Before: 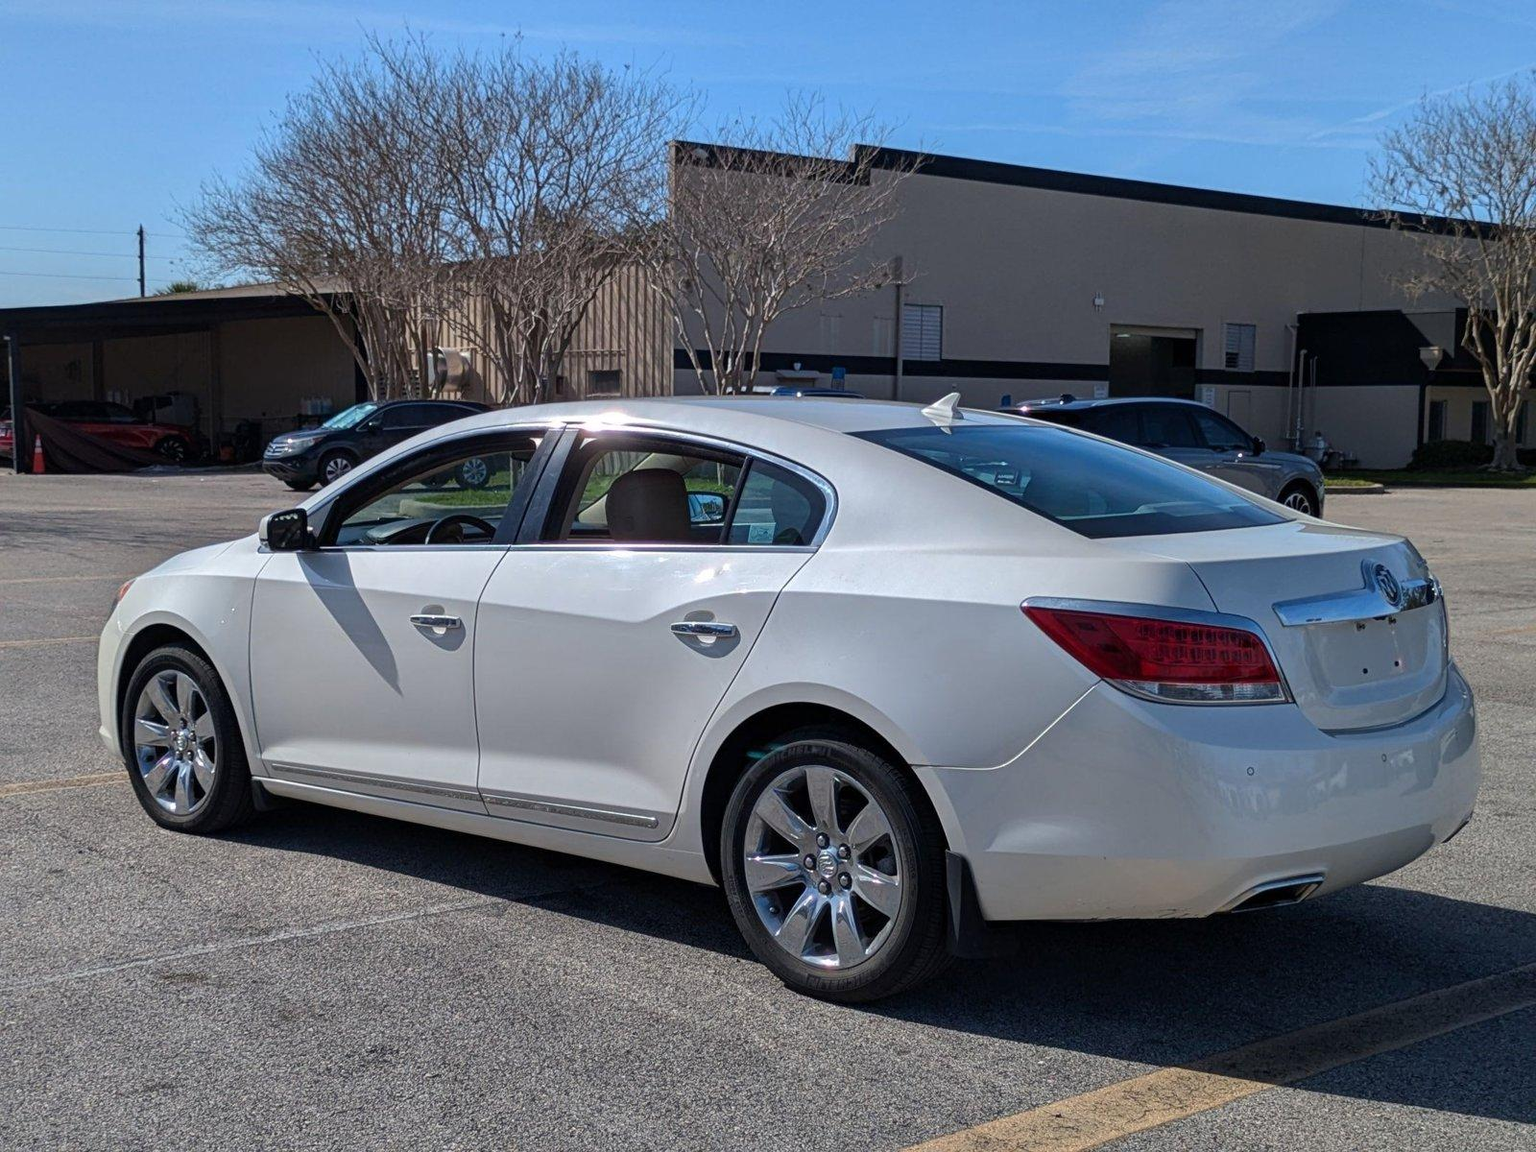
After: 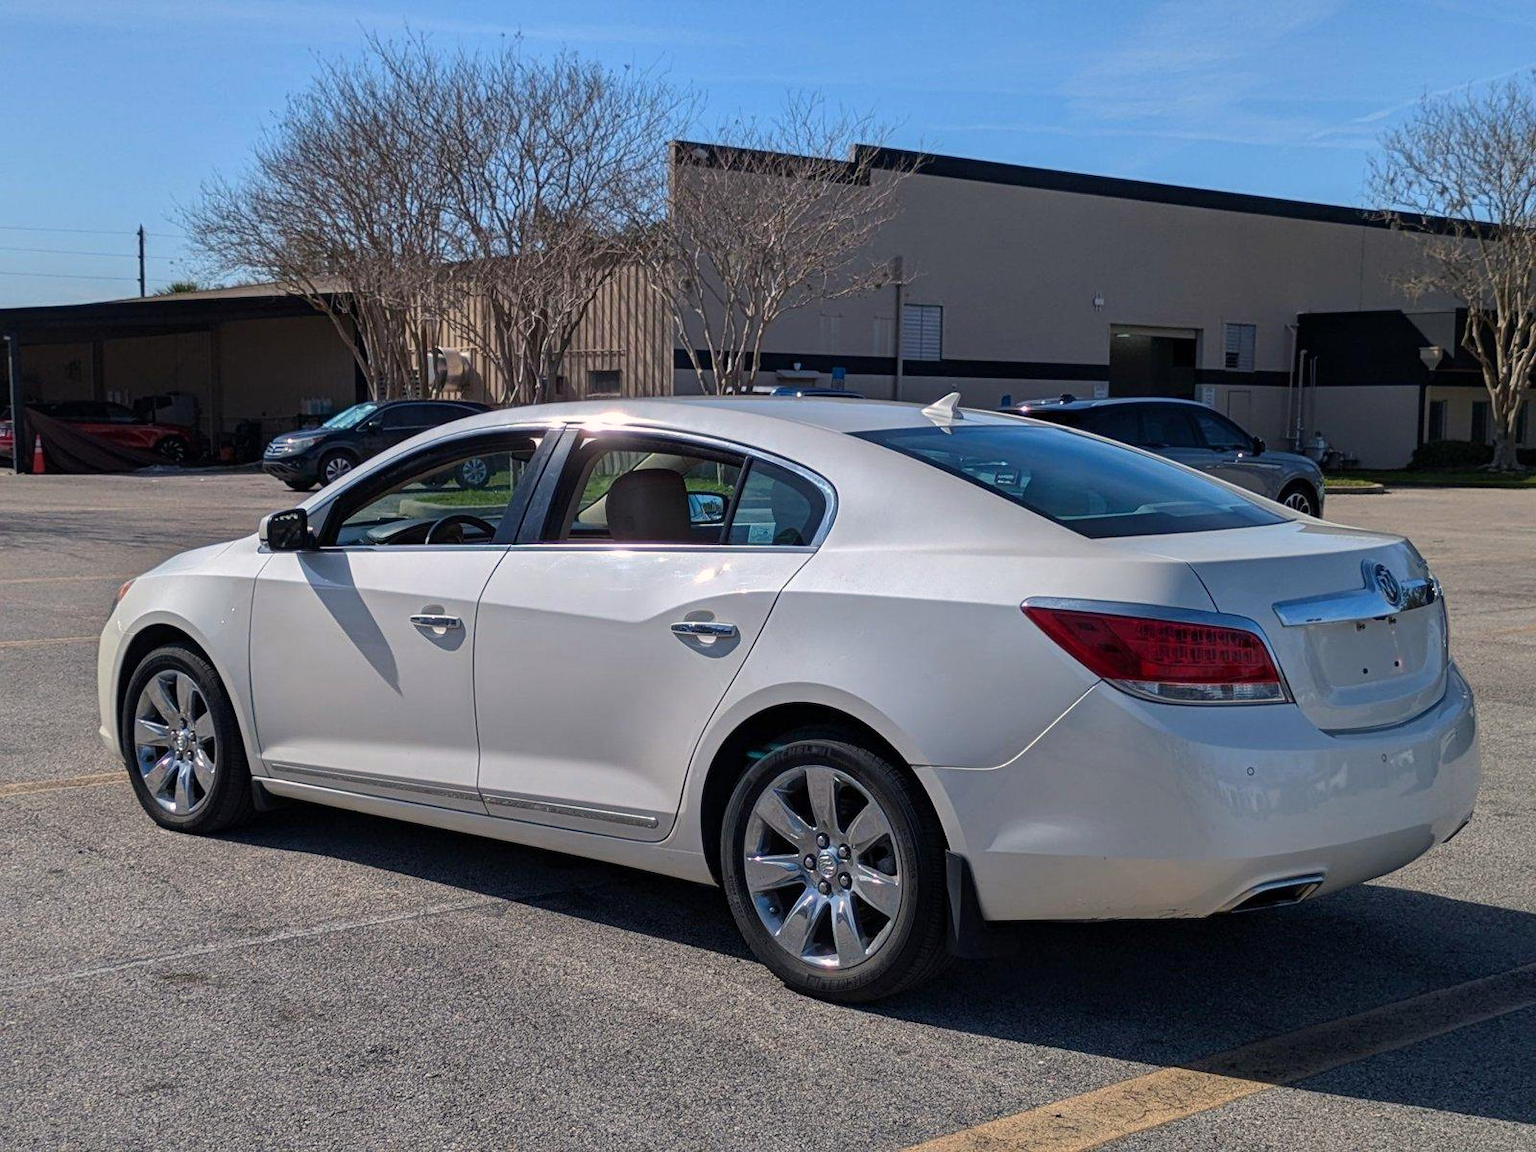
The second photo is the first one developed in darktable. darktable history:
color balance rgb: highlights gain › chroma 1.711%, highlights gain › hue 57.11°, perceptual saturation grading › global saturation 0.734%, global vibrance 14.626%
